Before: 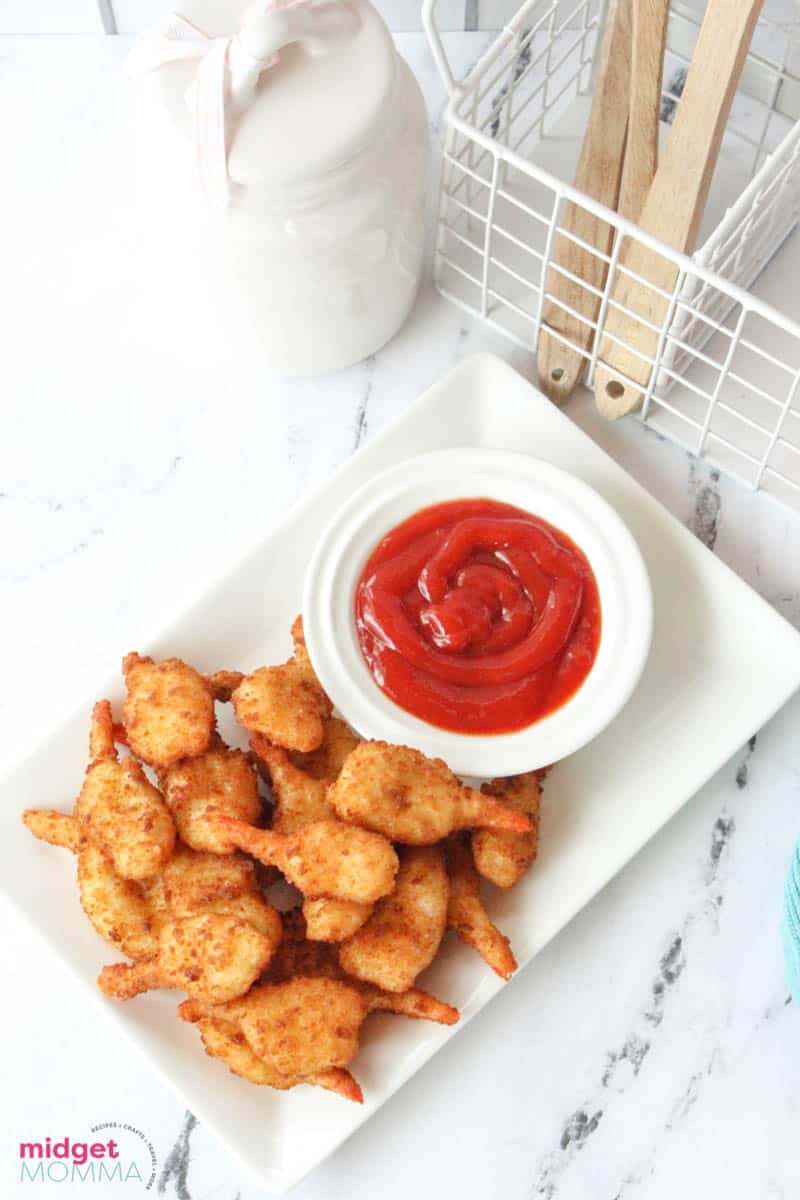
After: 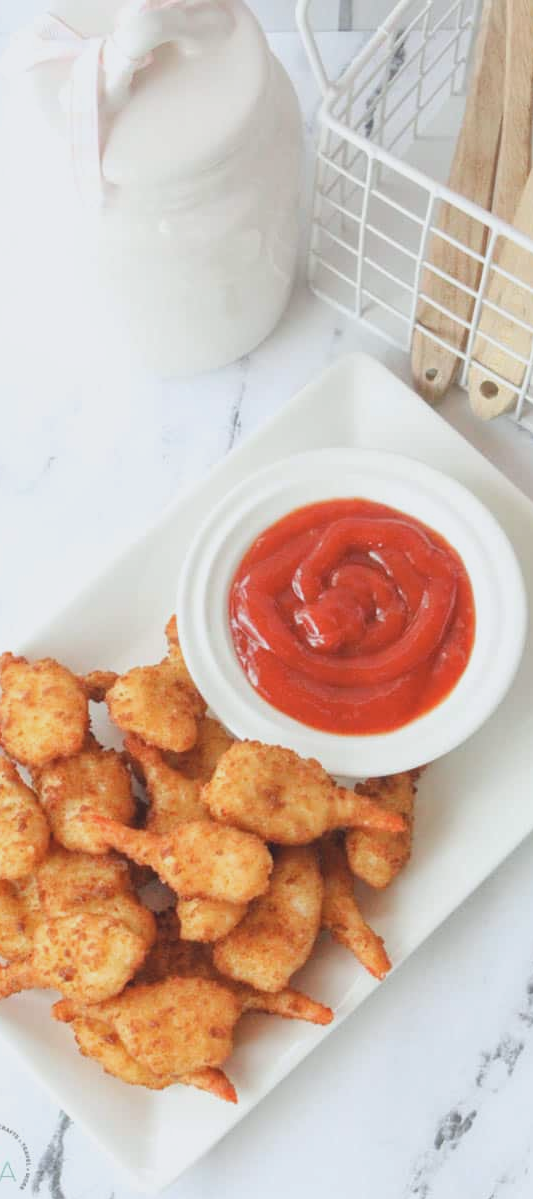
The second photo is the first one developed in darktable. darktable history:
crop and rotate: left 15.754%, right 17.579%
contrast brightness saturation: contrast -0.15, brightness 0.05, saturation -0.12
white balance: red 0.988, blue 1.017
